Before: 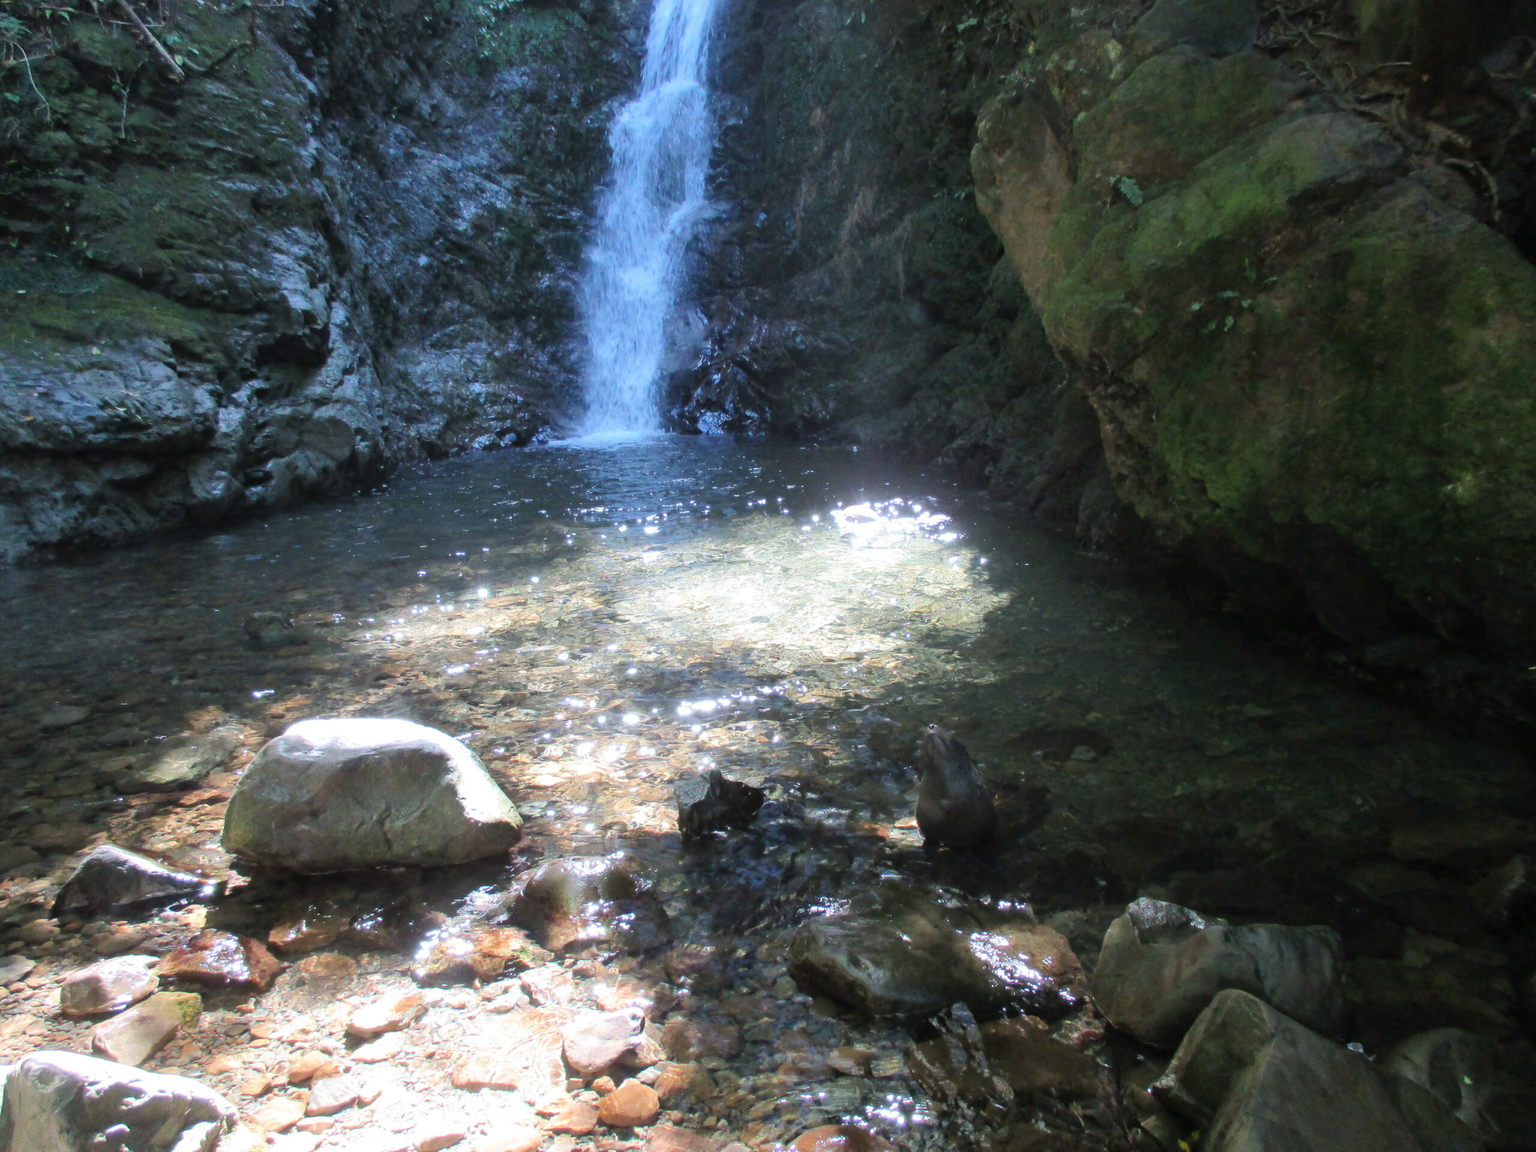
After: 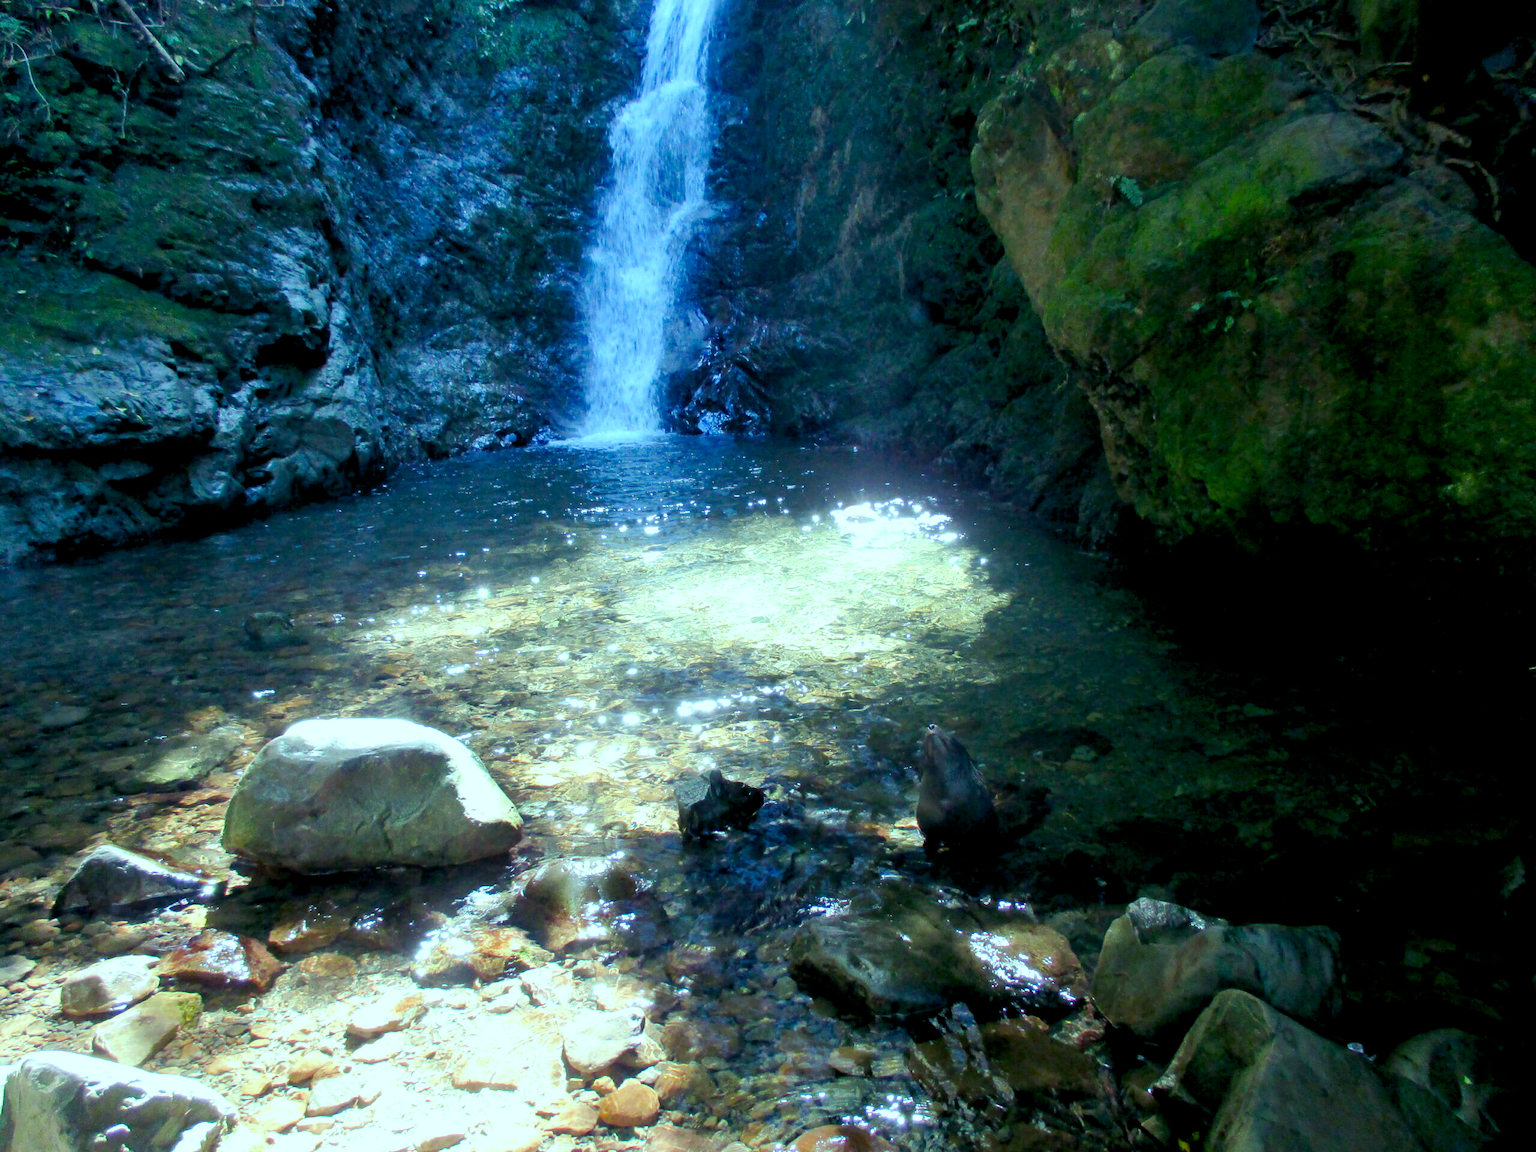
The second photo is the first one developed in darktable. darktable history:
color balance rgb: shadows lift › chroma 3%, shadows lift › hue 280.8°, power › hue 330°, highlights gain › chroma 3%, highlights gain › hue 75.6°, global offset › luminance -1%, perceptual saturation grading › global saturation 20%, perceptual saturation grading › highlights -25%, perceptual saturation grading › shadows 50%, global vibrance 20%
color balance: mode lift, gamma, gain (sRGB), lift [0.997, 0.979, 1.021, 1.011], gamma [1, 1.084, 0.916, 0.998], gain [1, 0.87, 1.13, 1.101], contrast 4.55%, contrast fulcrum 38.24%, output saturation 104.09%
